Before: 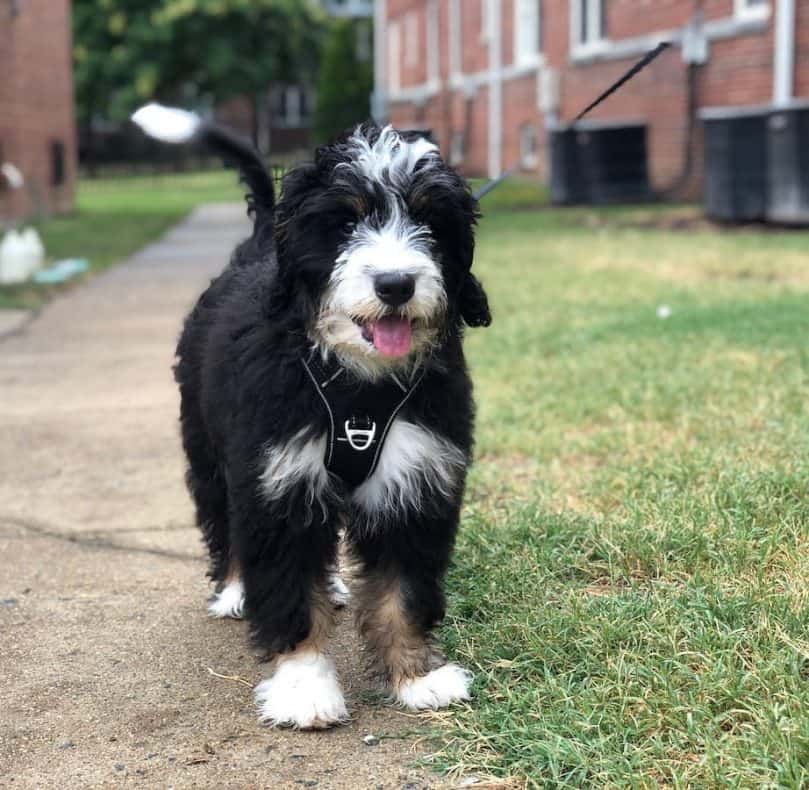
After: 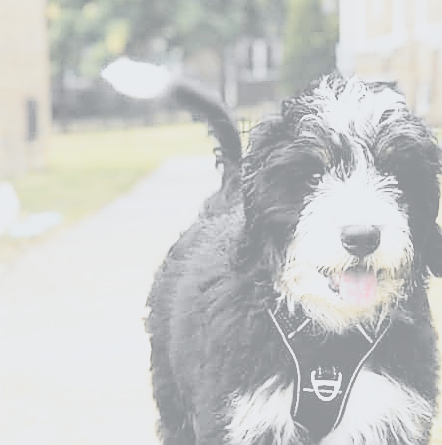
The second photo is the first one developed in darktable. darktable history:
base curve: curves: ch0 [(0, 0) (0.007, 0.004) (0.027, 0.03) (0.046, 0.07) (0.207, 0.54) (0.442, 0.872) (0.673, 0.972) (1, 1)], preserve colors none
rotate and perspective: lens shift (horizontal) -0.055, automatic cropping off
crop and rotate: left 3.047%, top 7.509%, right 42.236%, bottom 37.598%
contrast brightness saturation: contrast -0.32, brightness 0.75, saturation -0.78
sharpen: radius 1.4, amount 1.25, threshold 0.7
tone curve: curves: ch0 [(0, 0.026) (0.104, 0.1) (0.233, 0.262) (0.398, 0.507) (0.498, 0.621) (0.65, 0.757) (0.835, 0.883) (1, 0.961)]; ch1 [(0, 0) (0.346, 0.307) (0.408, 0.369) (0.453, 0.457) (0.482, 0.476) (0.502, 0.498) (0.521, 0.503) (0.553, 0.554) (0.638, 0.646) (0.693, 0.727) (1, 1)]; ch2 [(0, 0) (0.366, 0.337) (0.434, 0.46) (0.485, 0.494) (0.5, 0.494) (0.511, 0.508) (0.537, 0.55) (0.579, 0.599) (0.663, 0.67) (1, 1)], color space Lab, independent channels, preserve colors none
white balance: red 1.127, blue 0.943
color contrast: green-magenta contrast 0.8, blue-yellow contrast 1.1, unbound 0
